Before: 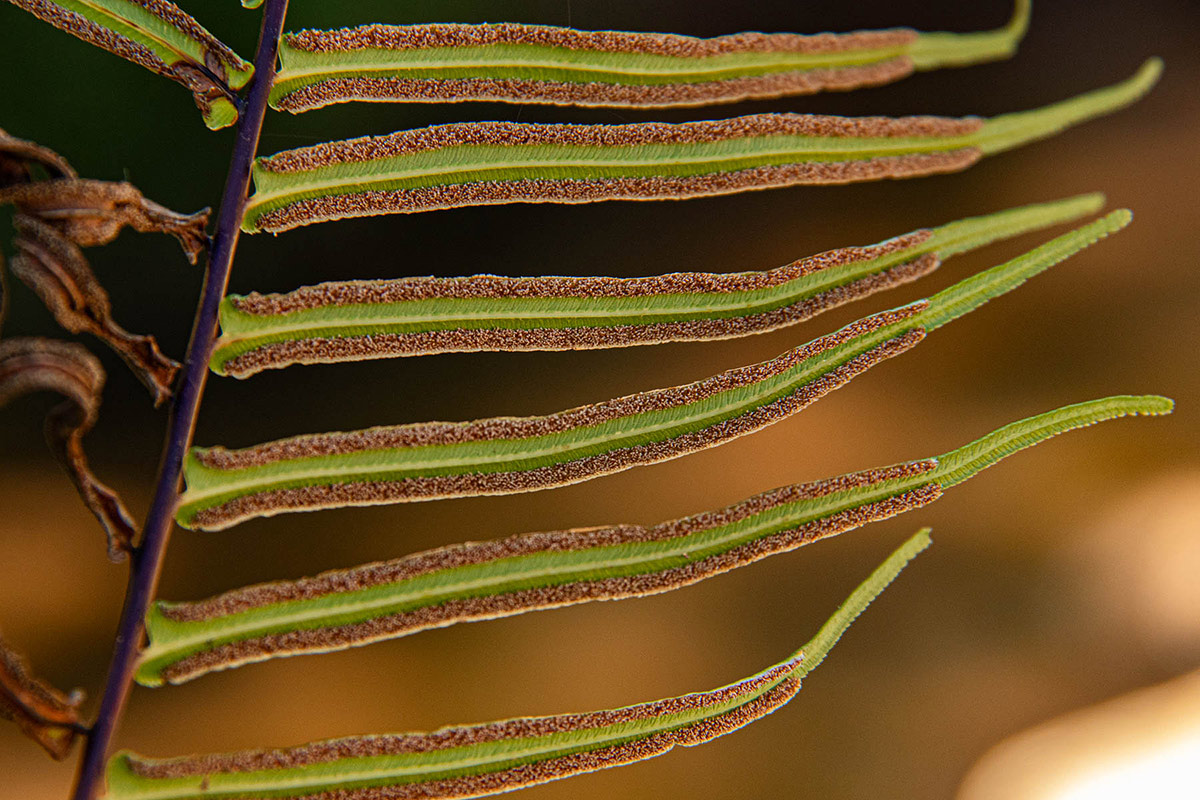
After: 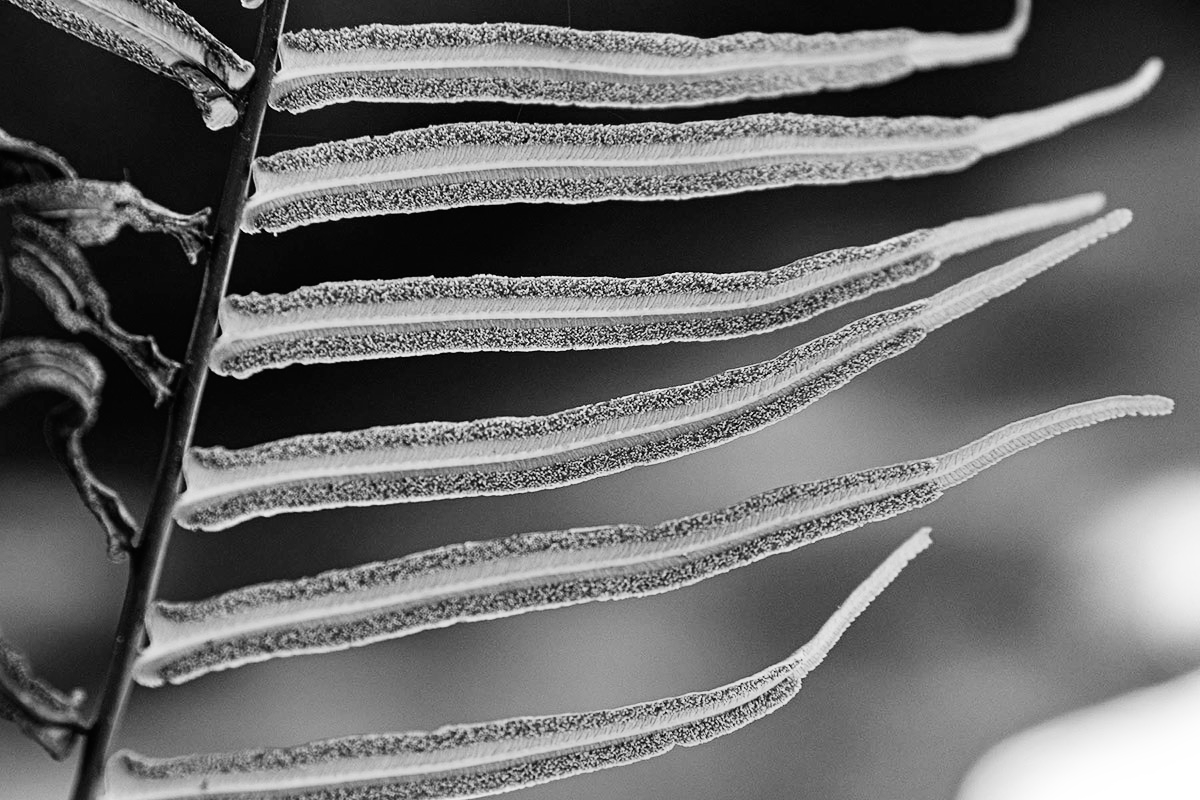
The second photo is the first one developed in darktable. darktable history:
base curve: curves: ch0 [(0, 0) (0.007, 0.004) (0.027, 0.03) (0.046, 0.07) (0.207, 0.54) (0.442, 0.872) (0.673, 0.972) (1, 1)], preserve colors none
color correction: saturation 0.99
monochrome: size 1
